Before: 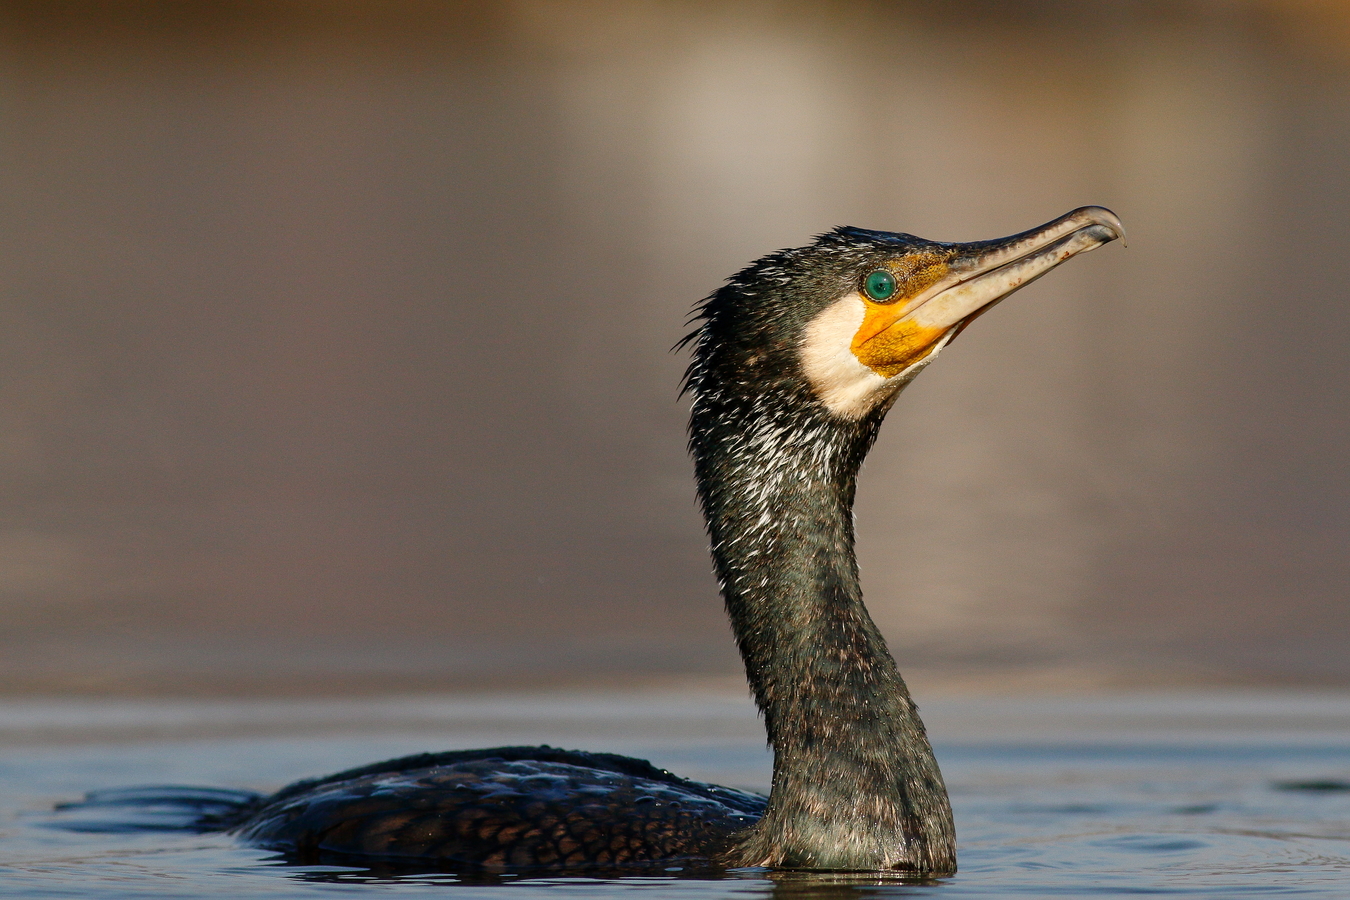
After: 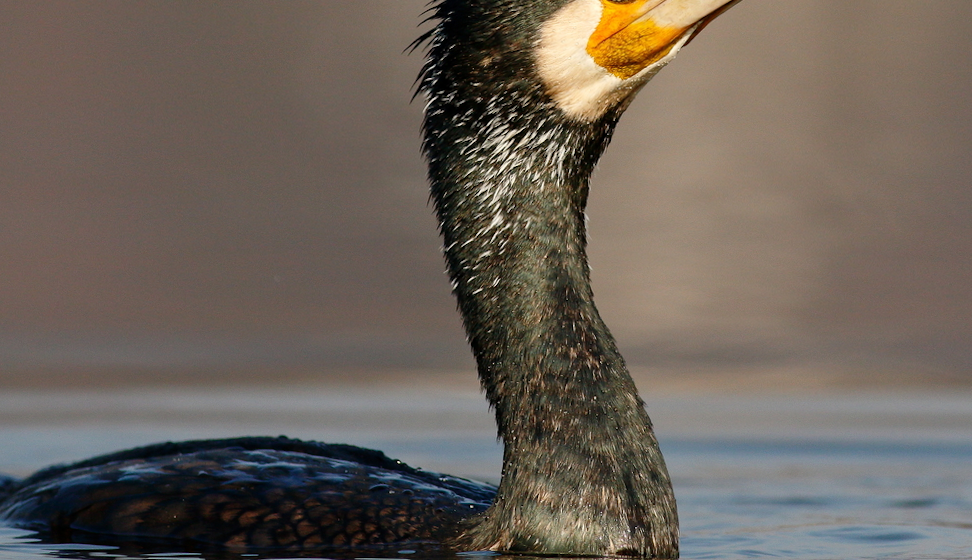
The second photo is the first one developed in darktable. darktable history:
crop and rotate: left 17.299%, top 35.115%, right 7.015%, bottom 1.024%
rotate and perspective: rotation 0.074°, lens shift (vertical) 0.096, lens shift (horizontal) -0.041, crop left 0.043, crop right 0.952, crop top 0.024, crop bottom 0.979
